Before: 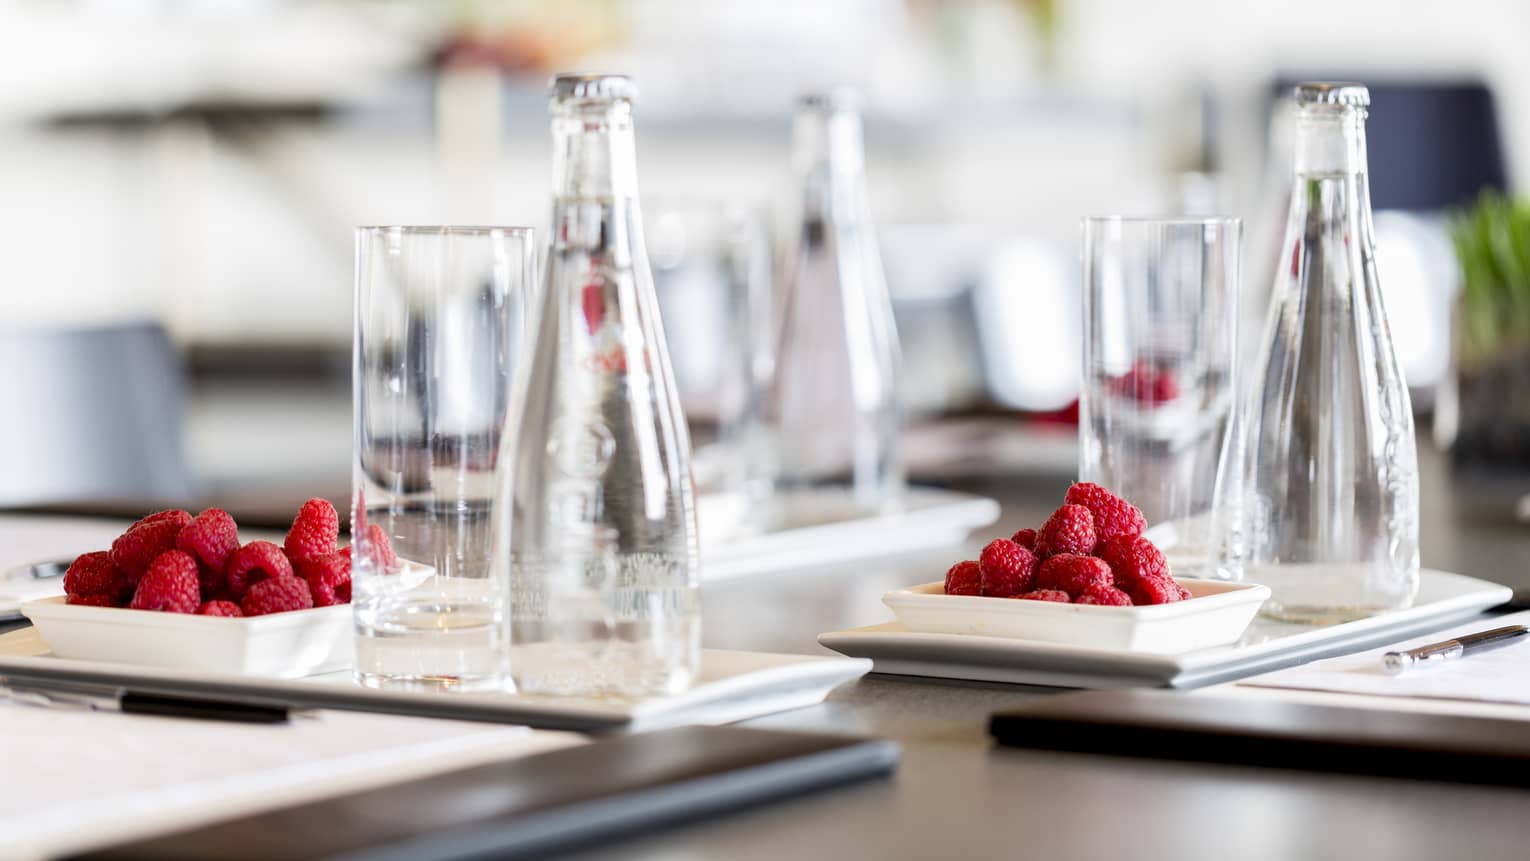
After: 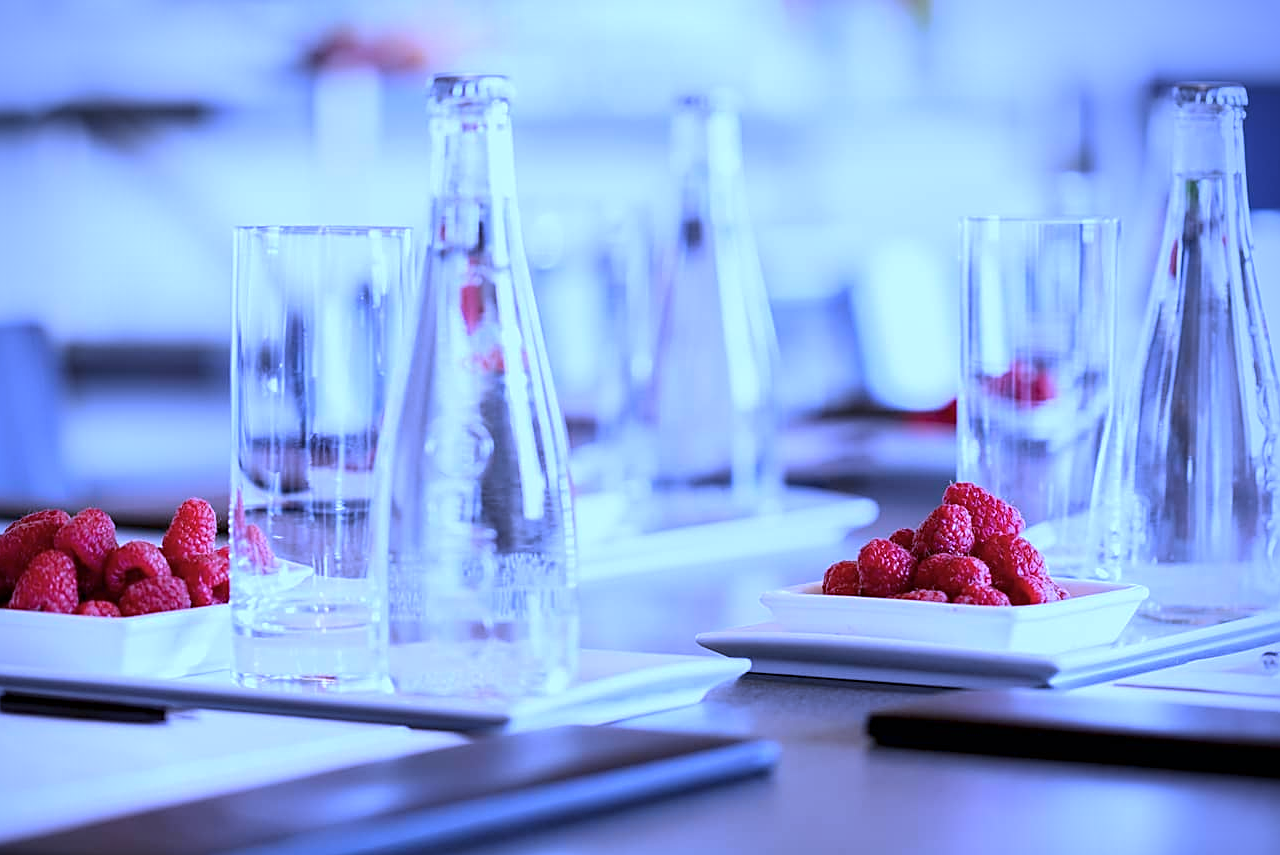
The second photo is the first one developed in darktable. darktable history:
sharpen: on, module defaults
vignetting: brightness -0.629, saturation -0.007, center (-0.028, 0.239)
color calibration: output R [1.063, -0.012, -0.003, 0], output B [-0.079, 0.047, 1, 0], illuminant custom, x 0.46, y 0.43, temperature 2642.66 K
crop: left 8.026%, right 7.374%
